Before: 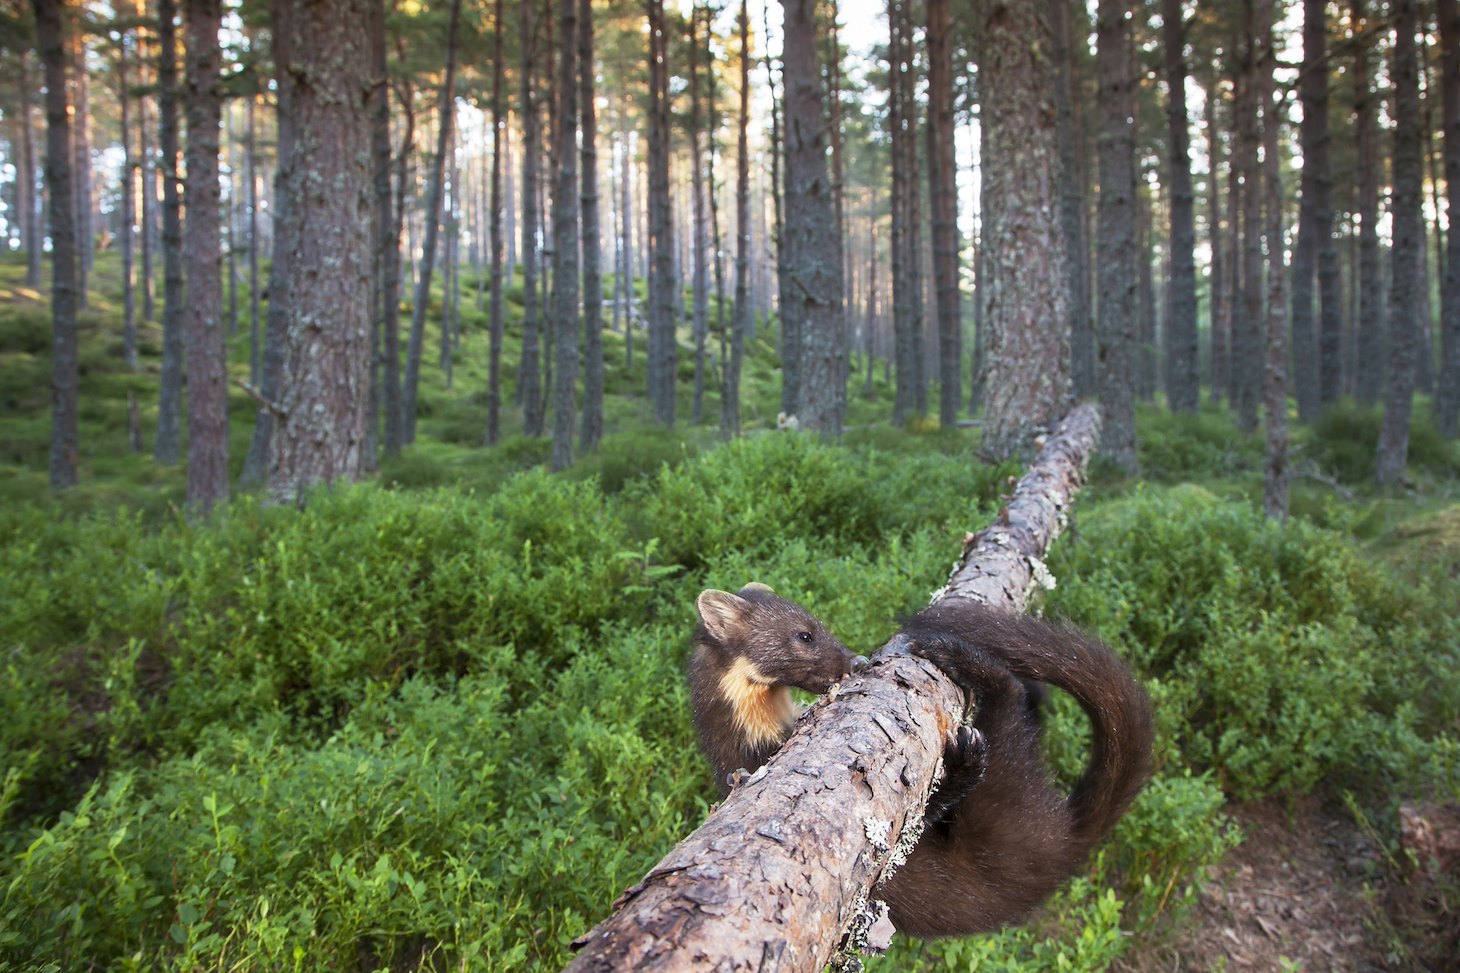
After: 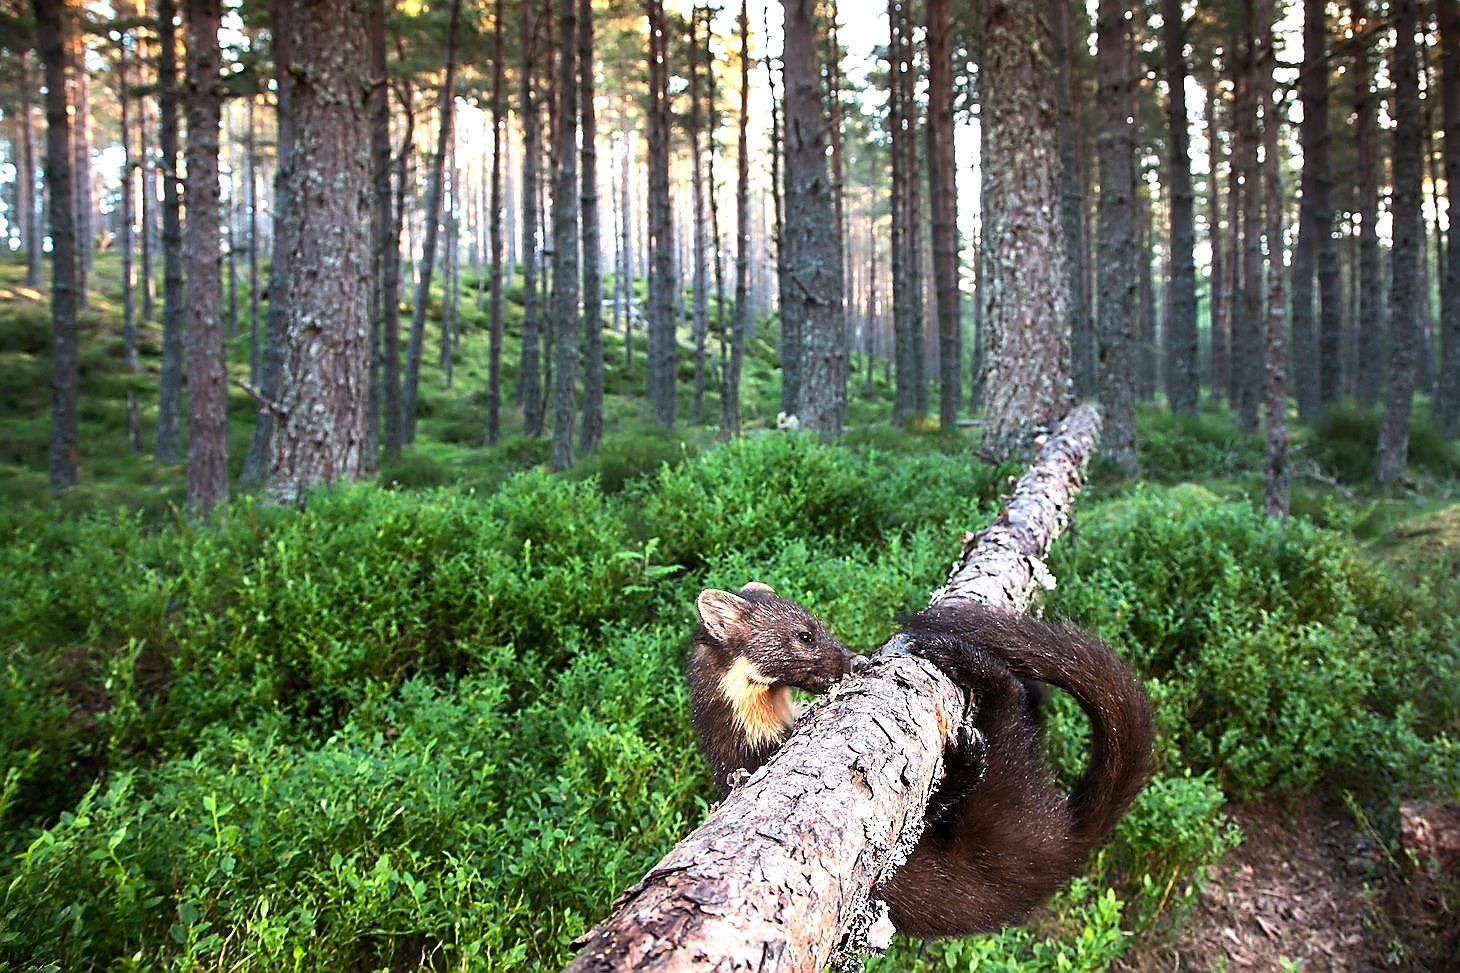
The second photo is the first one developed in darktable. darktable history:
sharpen: radius 1.4, amount 1.25, threshold 0.7
tone equalizer: -8 EV -0.75 EV, -7 EV -0.7 EV, -6 EV -0.6 EV, -5 EV -0.4 EV, -3 EV 0.4 EV, -2 EV 0.6 EV, -1 EV 0.7 EV, +0 EV 0.75 EV, edges refinement/feathering 500, mask exposure compensation -1.57 EV, preserve details no
